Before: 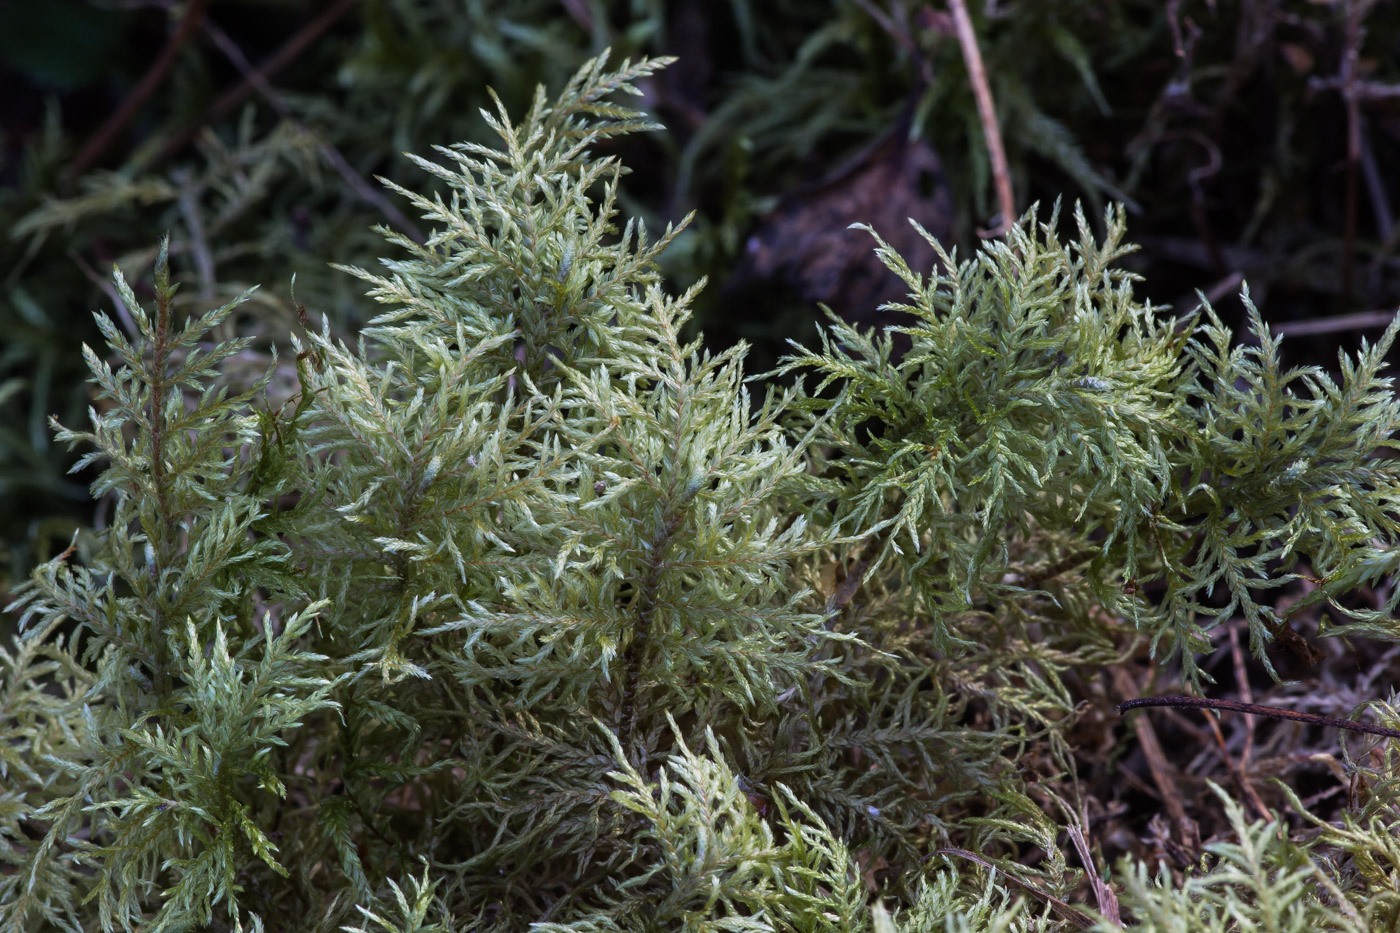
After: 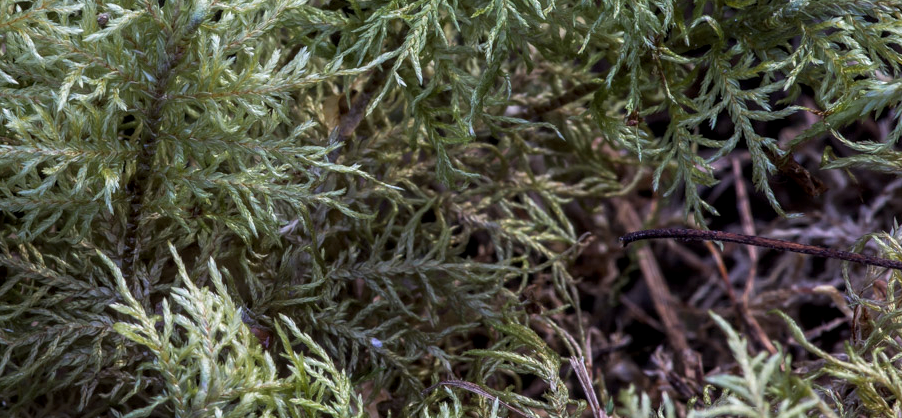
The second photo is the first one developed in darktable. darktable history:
local contrast: on, module defaults
crop and rotate: left 35.509%, top 50.238%, bottom 4.934%
